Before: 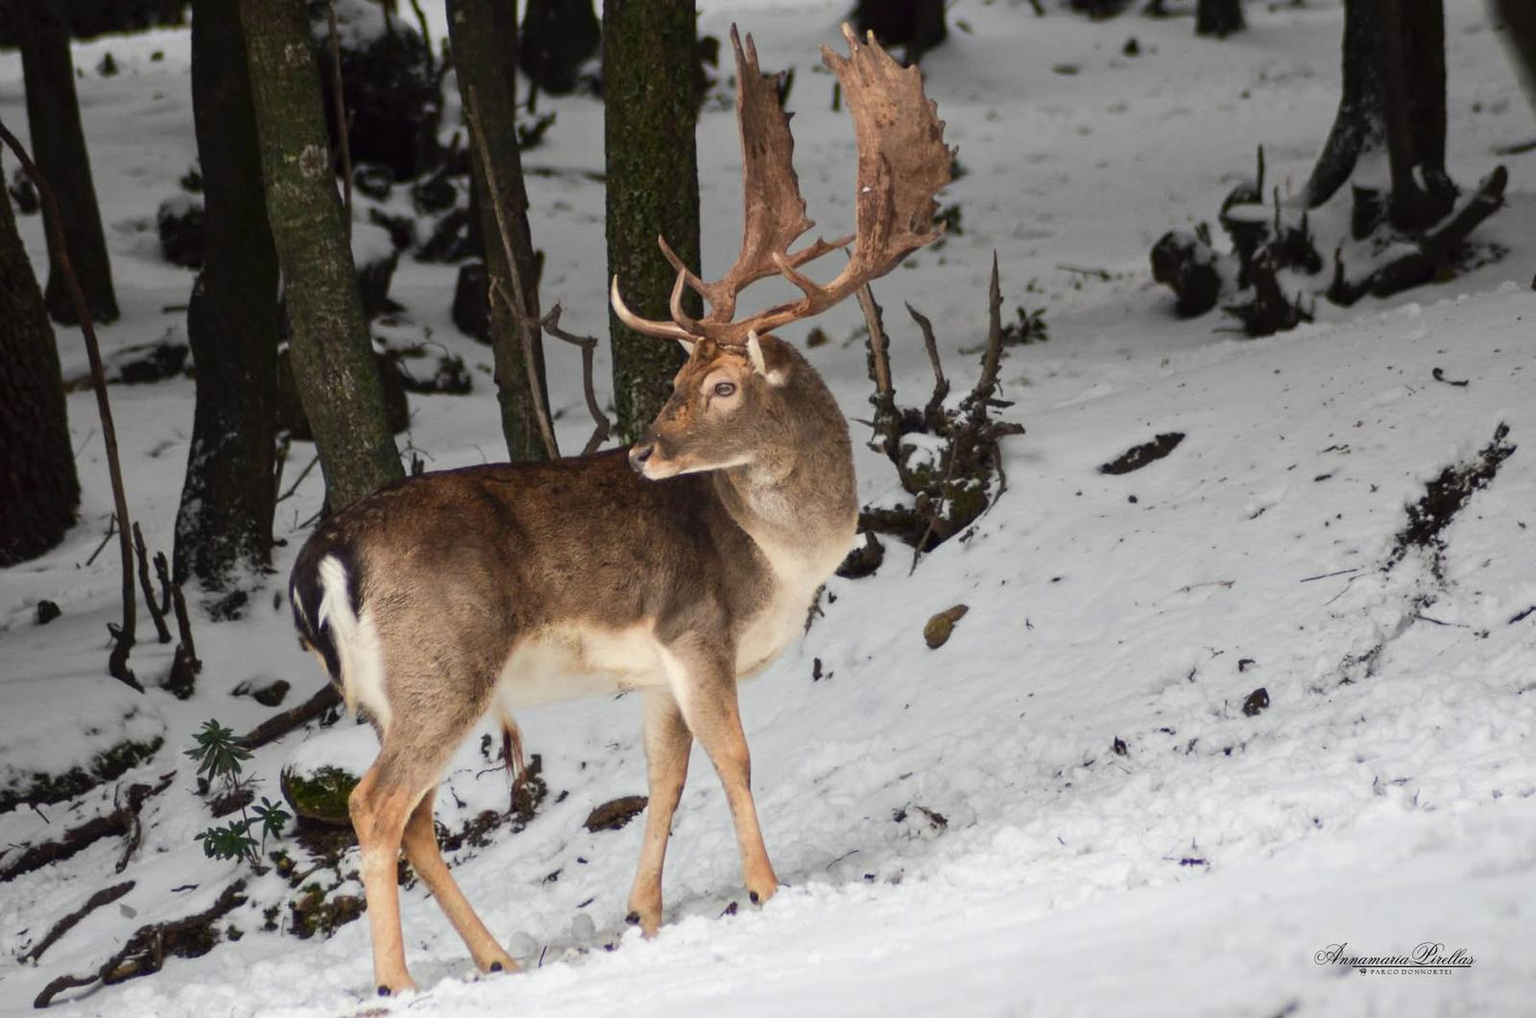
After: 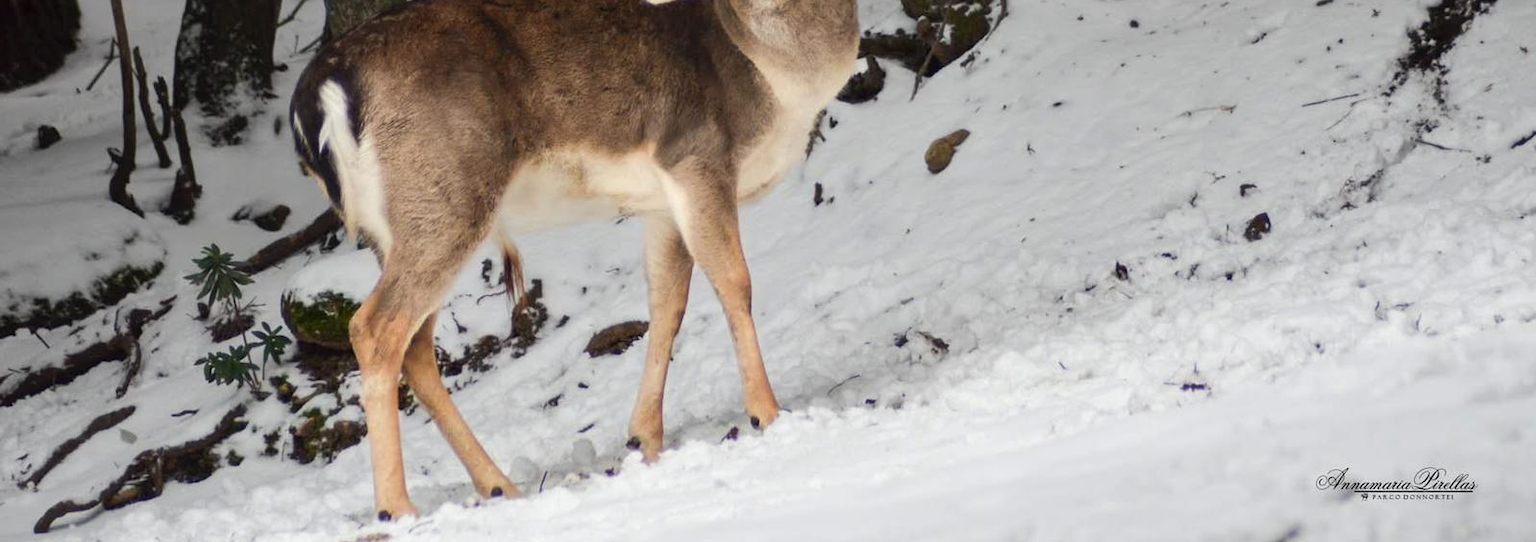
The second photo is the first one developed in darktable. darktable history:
crop and rotate: top 46.774%, right 0.097%
